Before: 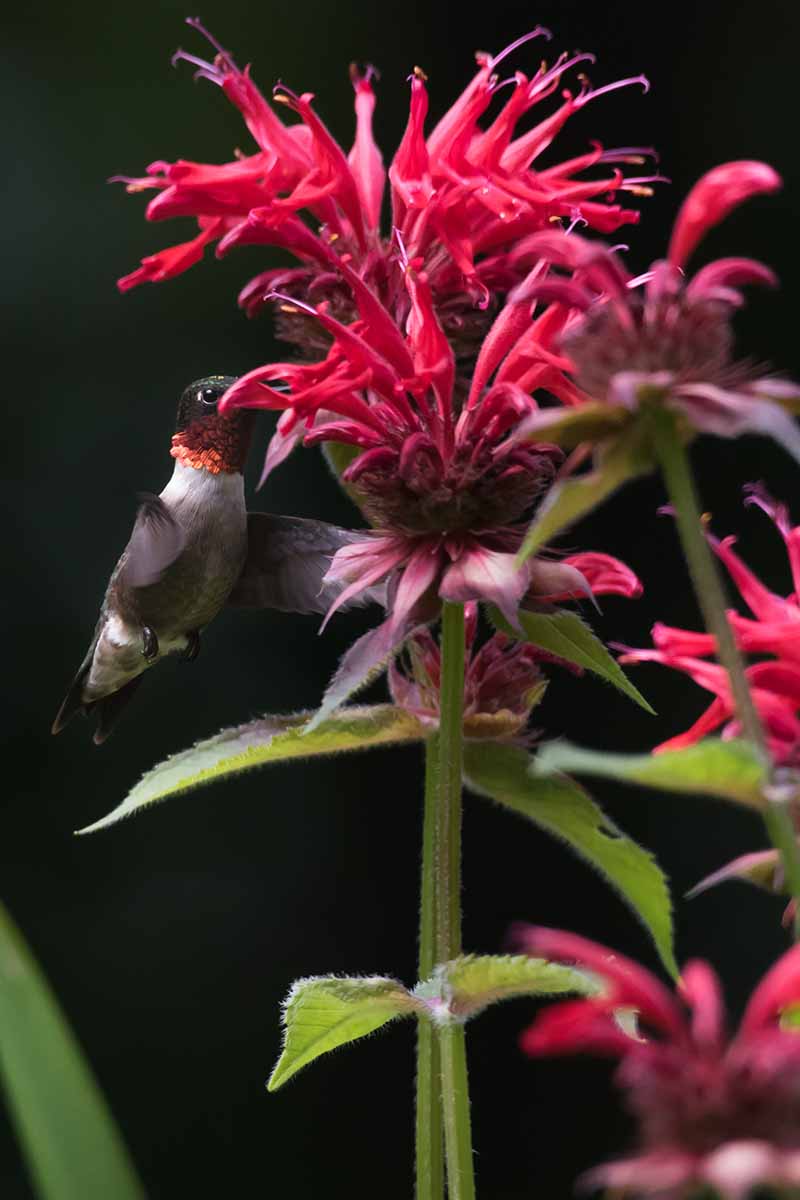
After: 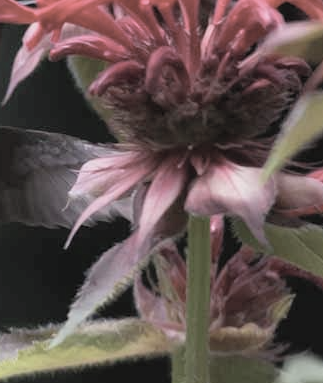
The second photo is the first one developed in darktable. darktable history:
contrast brightness saturation: brightness 0.18, saturation -0.5
crop: left 31.751%, top 32.172%, right 27.8%, bottom 35.83%
